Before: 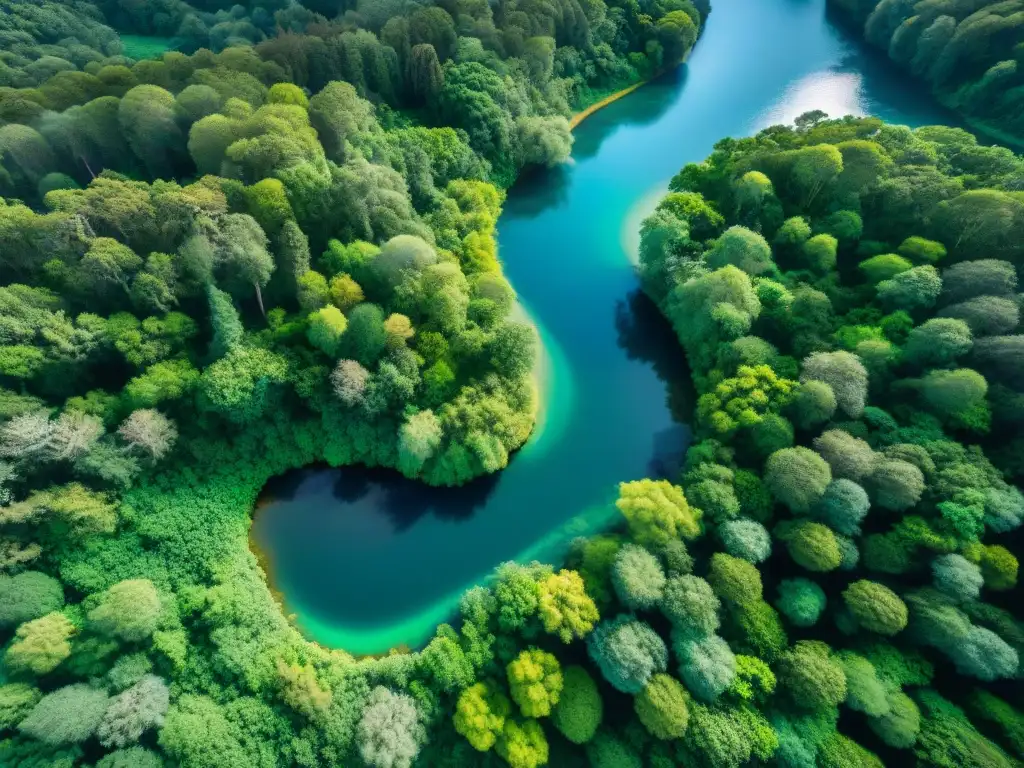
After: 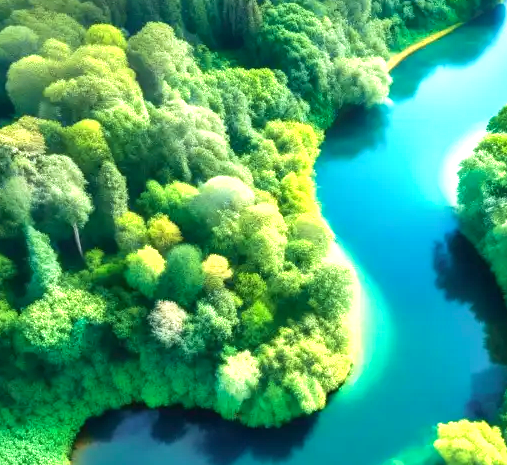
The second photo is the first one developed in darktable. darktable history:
crop: left 17.868%, top 7.699%, right 32.583%, bottom 31.661%
exposure: exposure 1.234 EV, compensate exposure bias true, compensate highlight preservation false
levels: levels [0, 0.498, 1]
velvia: on, module defaults
